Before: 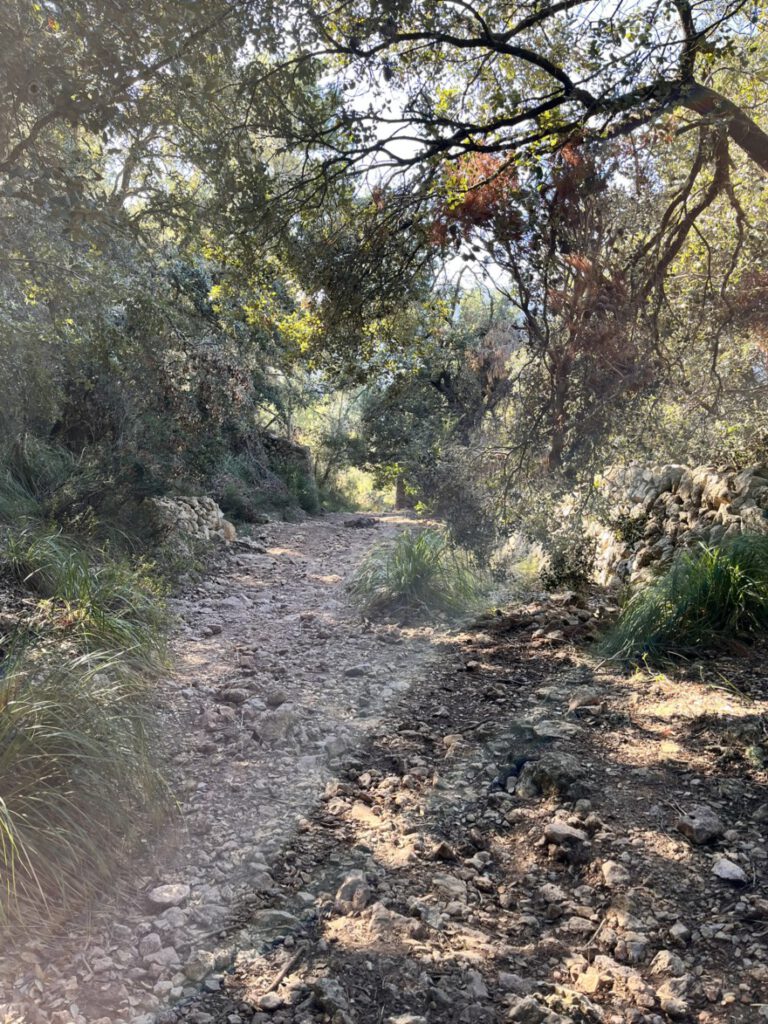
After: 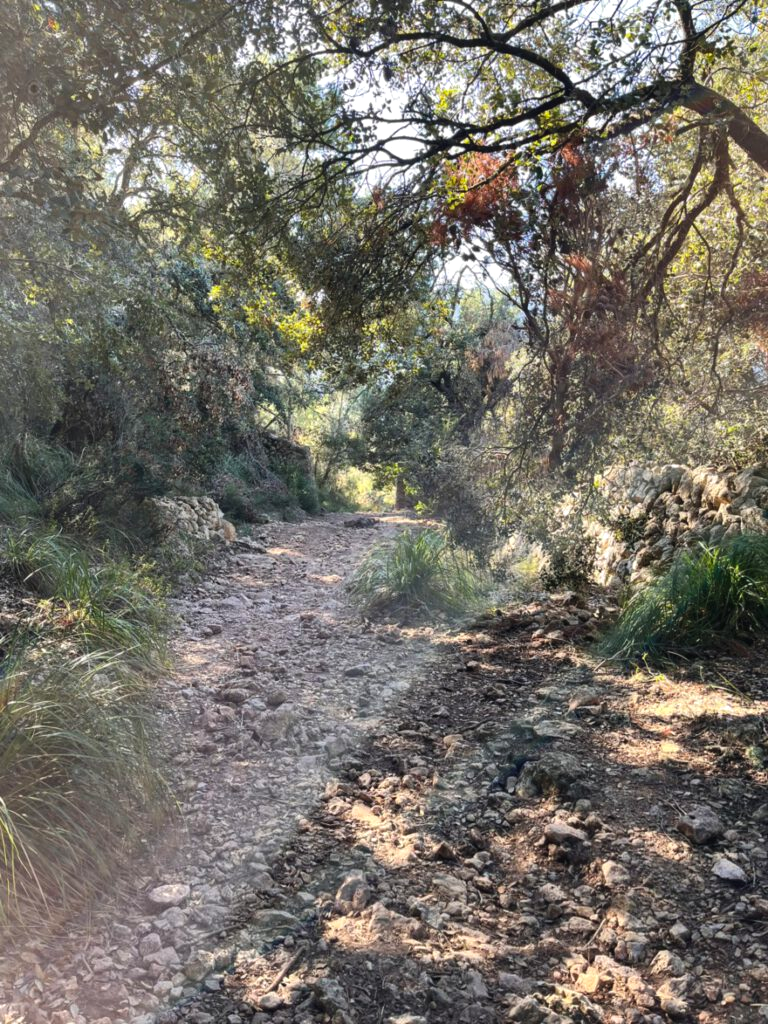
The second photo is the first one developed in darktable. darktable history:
exposure: black level correction -0.005, exposure 0.054 EV, compensate highlight preservation false
local contrast: highlights 100%, shadows 100%, detail 120%, midtone range 0.2
